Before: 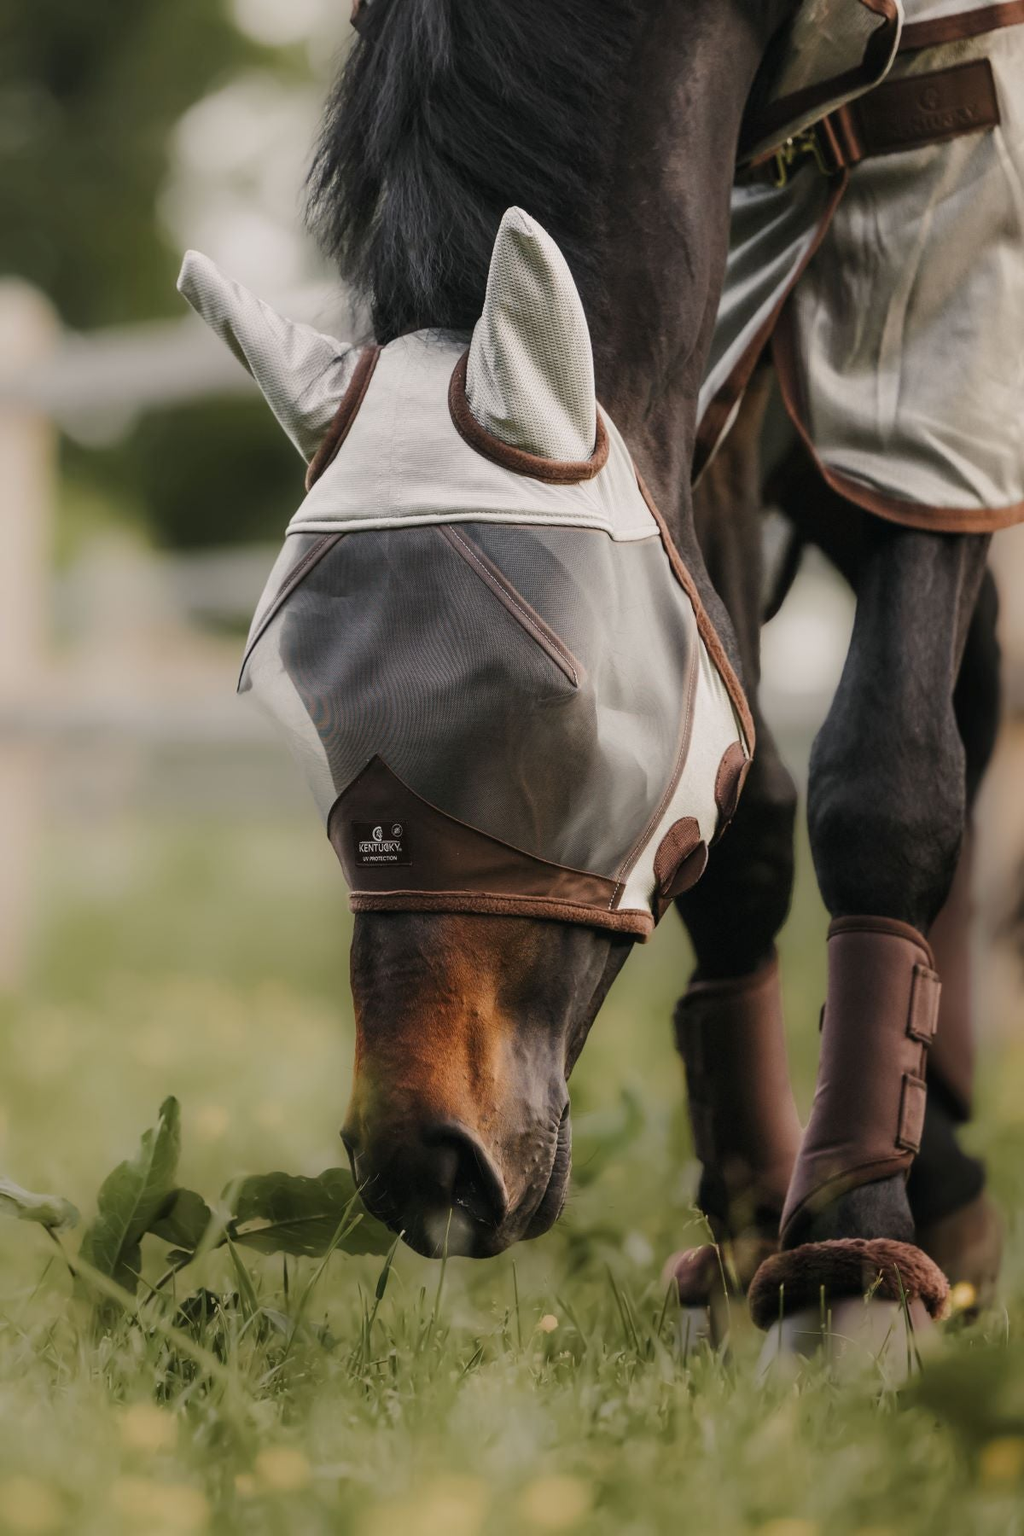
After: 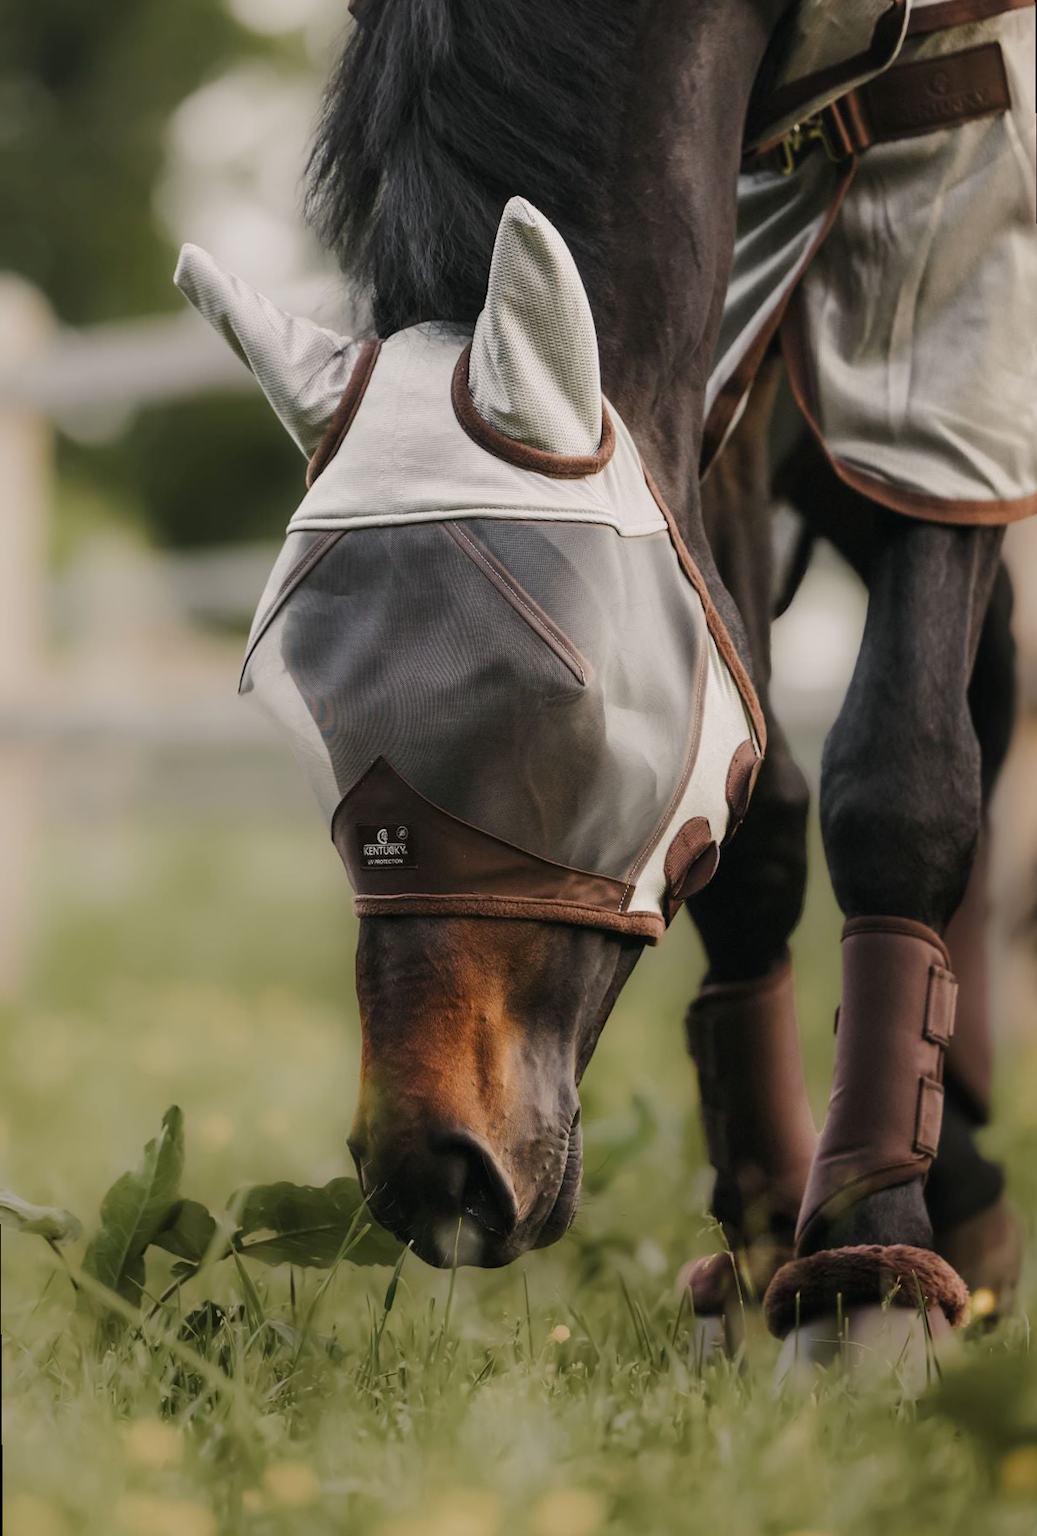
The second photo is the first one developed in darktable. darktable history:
rotate and perspective: rotation -0.45°, automatic cropping original format, crop left 0.008, crop right 0.992, crop top 0.012, crop bottom 0.988
exposure: compensate highlight preservation false
